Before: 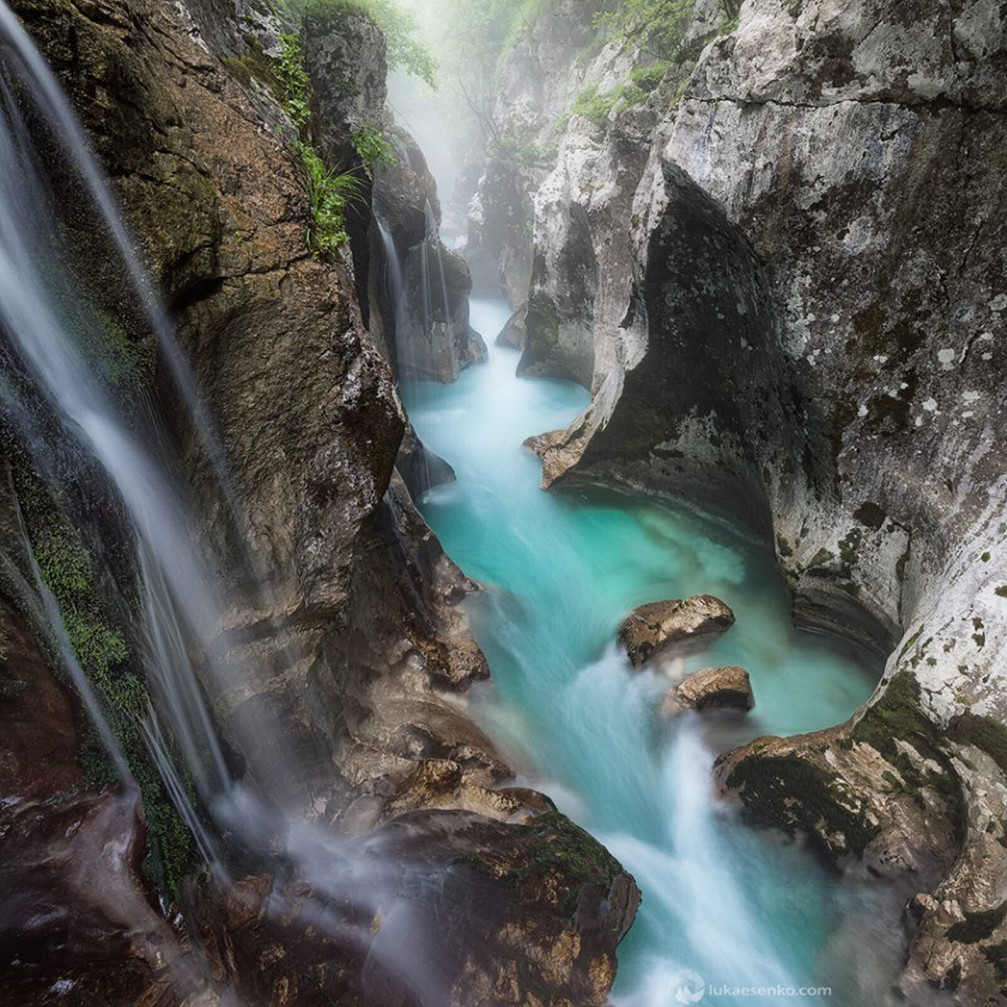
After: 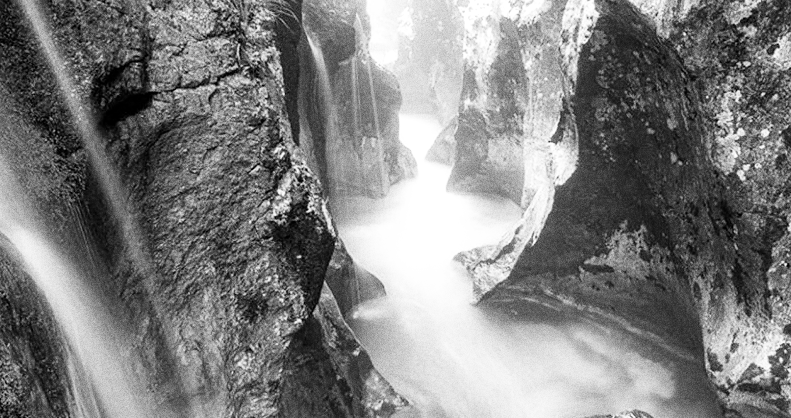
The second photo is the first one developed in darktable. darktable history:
grain: coarseness 0.09 ISO, strength 40%
color correction: saturation 1.8
filmic rgb: middle gray luminance 9.23%, black relative exposure -10.55 EV, white relative exposure 3.45 EV, threshold 6 EV, target black luminance 0%, hardness 5.98, latitude 59.69%, contrast 1.087, highlights saturation mix 5%, shadows ↔ highlights balance 29.23%, add noise in highlights 0, preserve chrominance no, color science v3 (2019), use custom middle-gray values true, iterations of high-quality reconstruction 0, contrast in highlights soft, enable highlight reconstruction true
crop: left 7.036%, top 18.398%, right 14.379%, bottom 40.043%
color balance rgb: linear chroma grading › shadows -2.2%, linear chroma grading › highlights -15%, linear chroma grading › global chroma -10%, linear chroma grading › mid-tones -10%, perceptual saturation grading › global saturation 45%, perceptual saturation grading › highlights -50%, perceptual saturation grading › shadows 30%, perceptual brilliance grading › global brilliance 18%, global vibrance 45%
monochrome: on, module defaults
